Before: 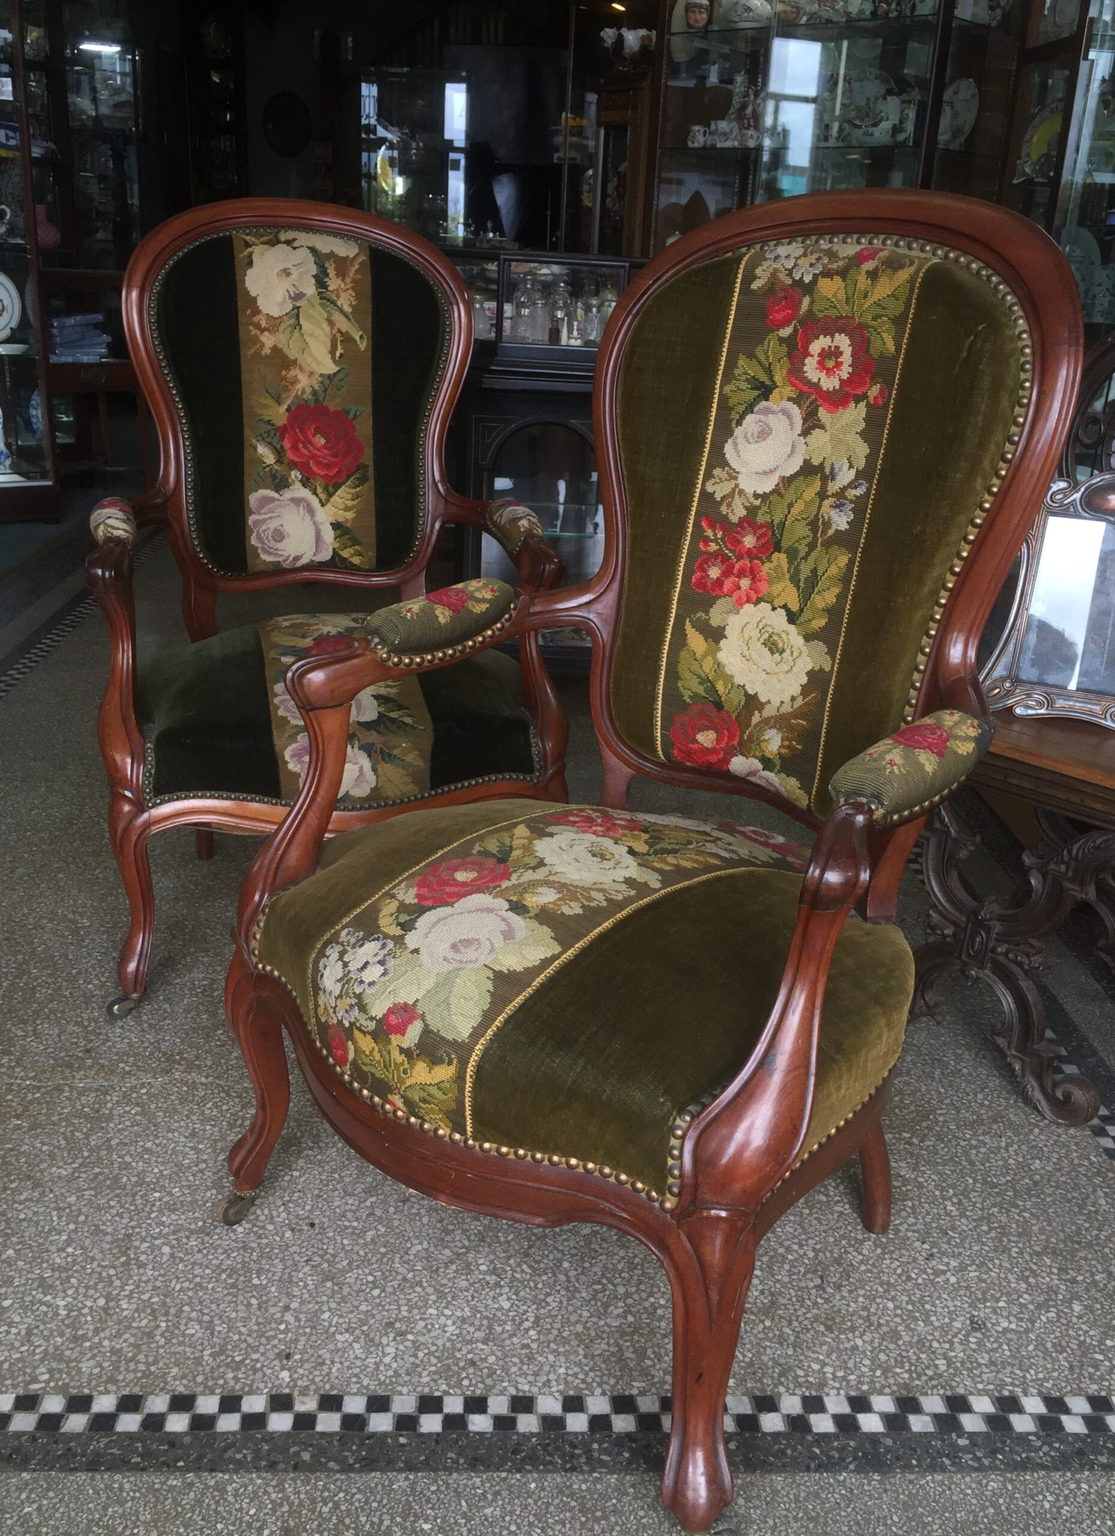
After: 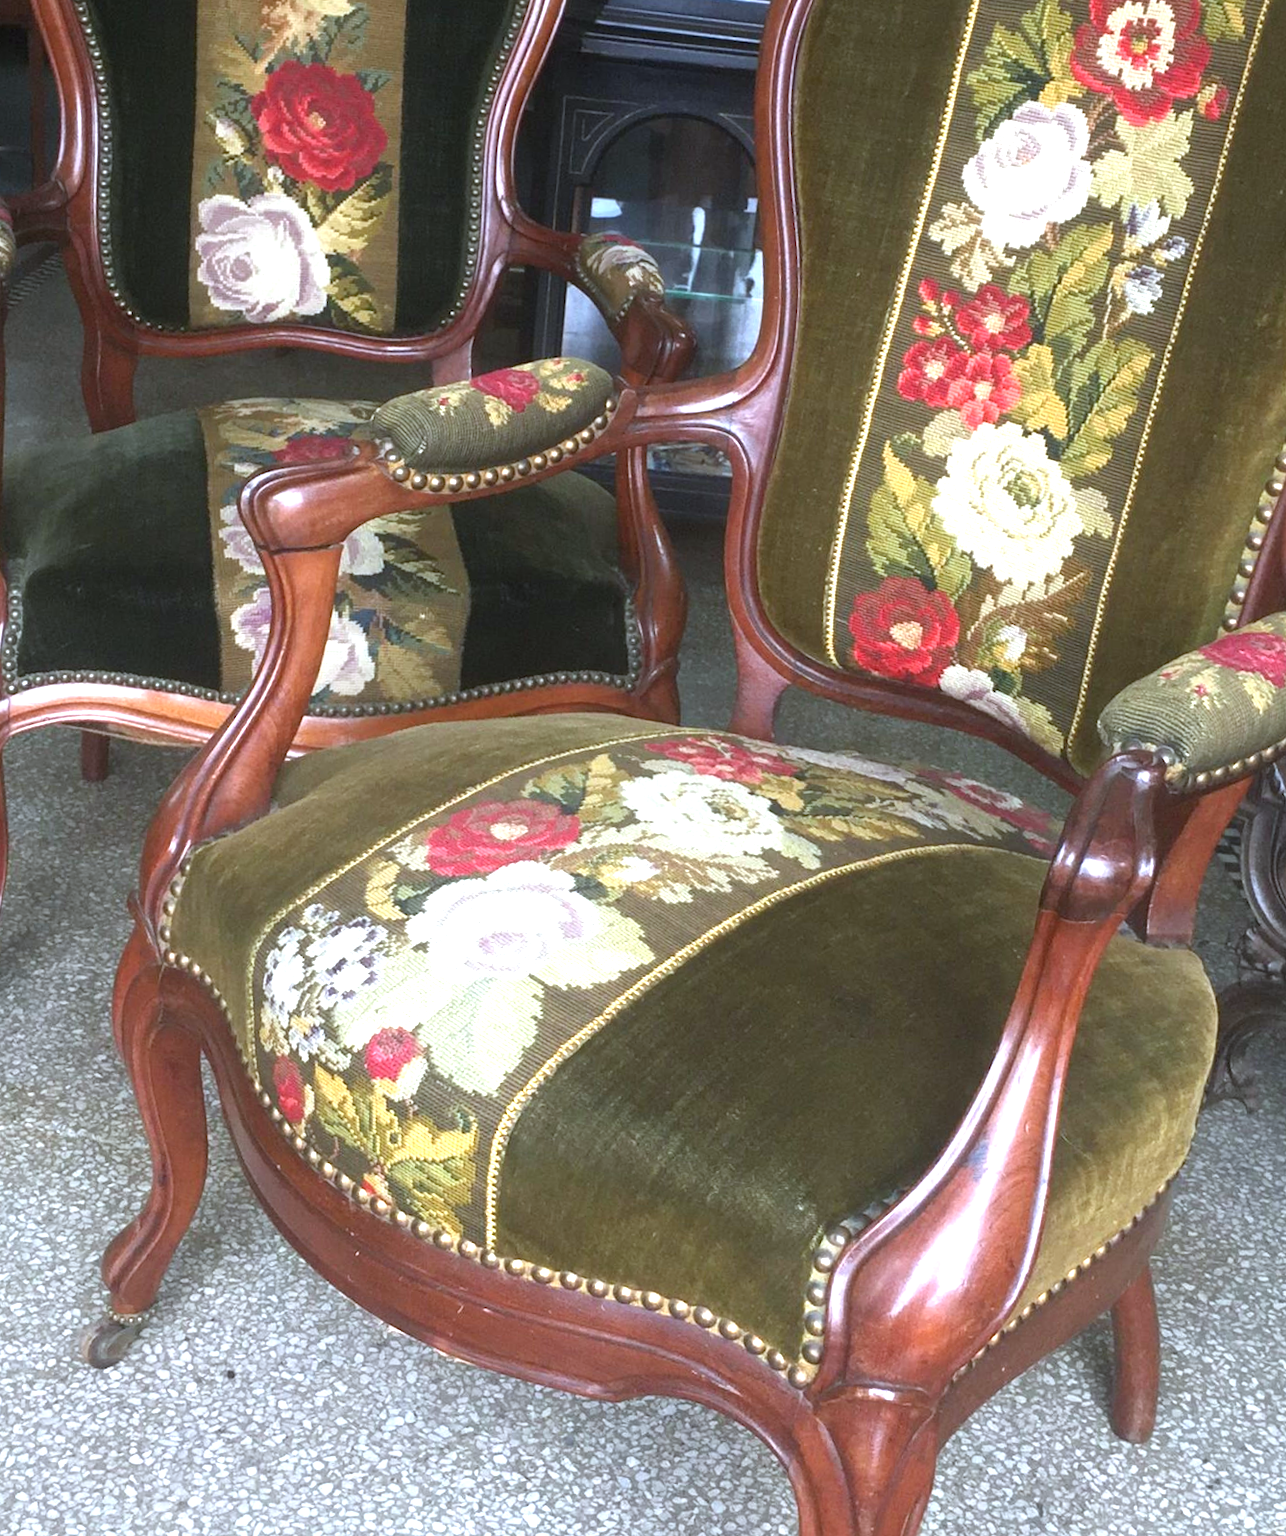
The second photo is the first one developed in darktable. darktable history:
exposure: black level correction 0, exposure 0.7 EV, compensate exposure bias true, compensate highlight preservation false
white balance: red 0.924, blue 1.095
crop and rotate: angle -3.37°, left 9.79%, top 20.73%, right 12.42%, bottom 11.82%
